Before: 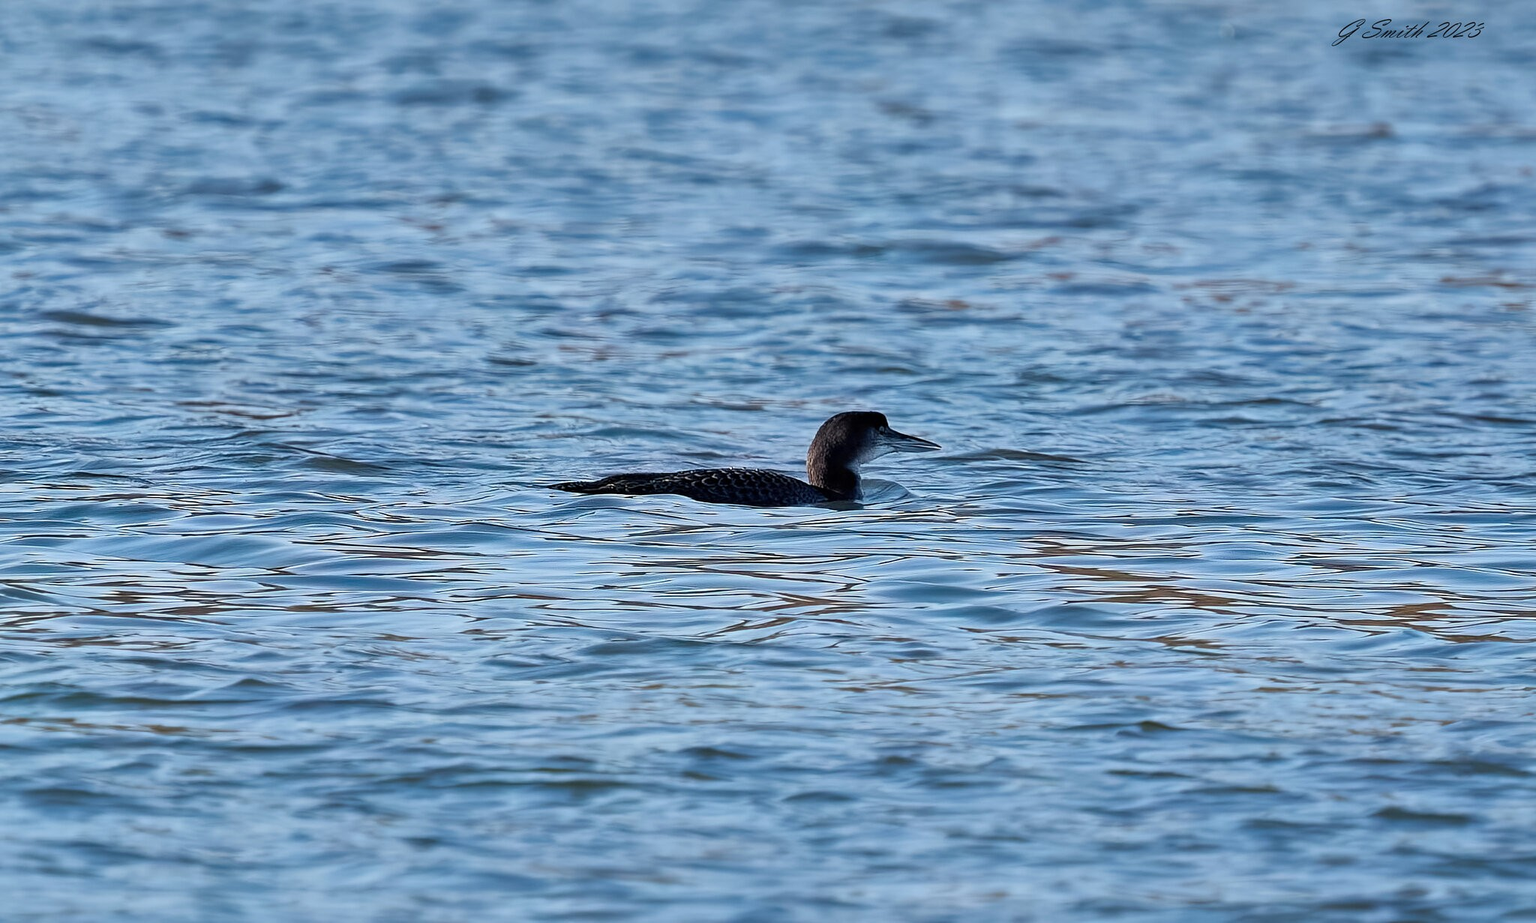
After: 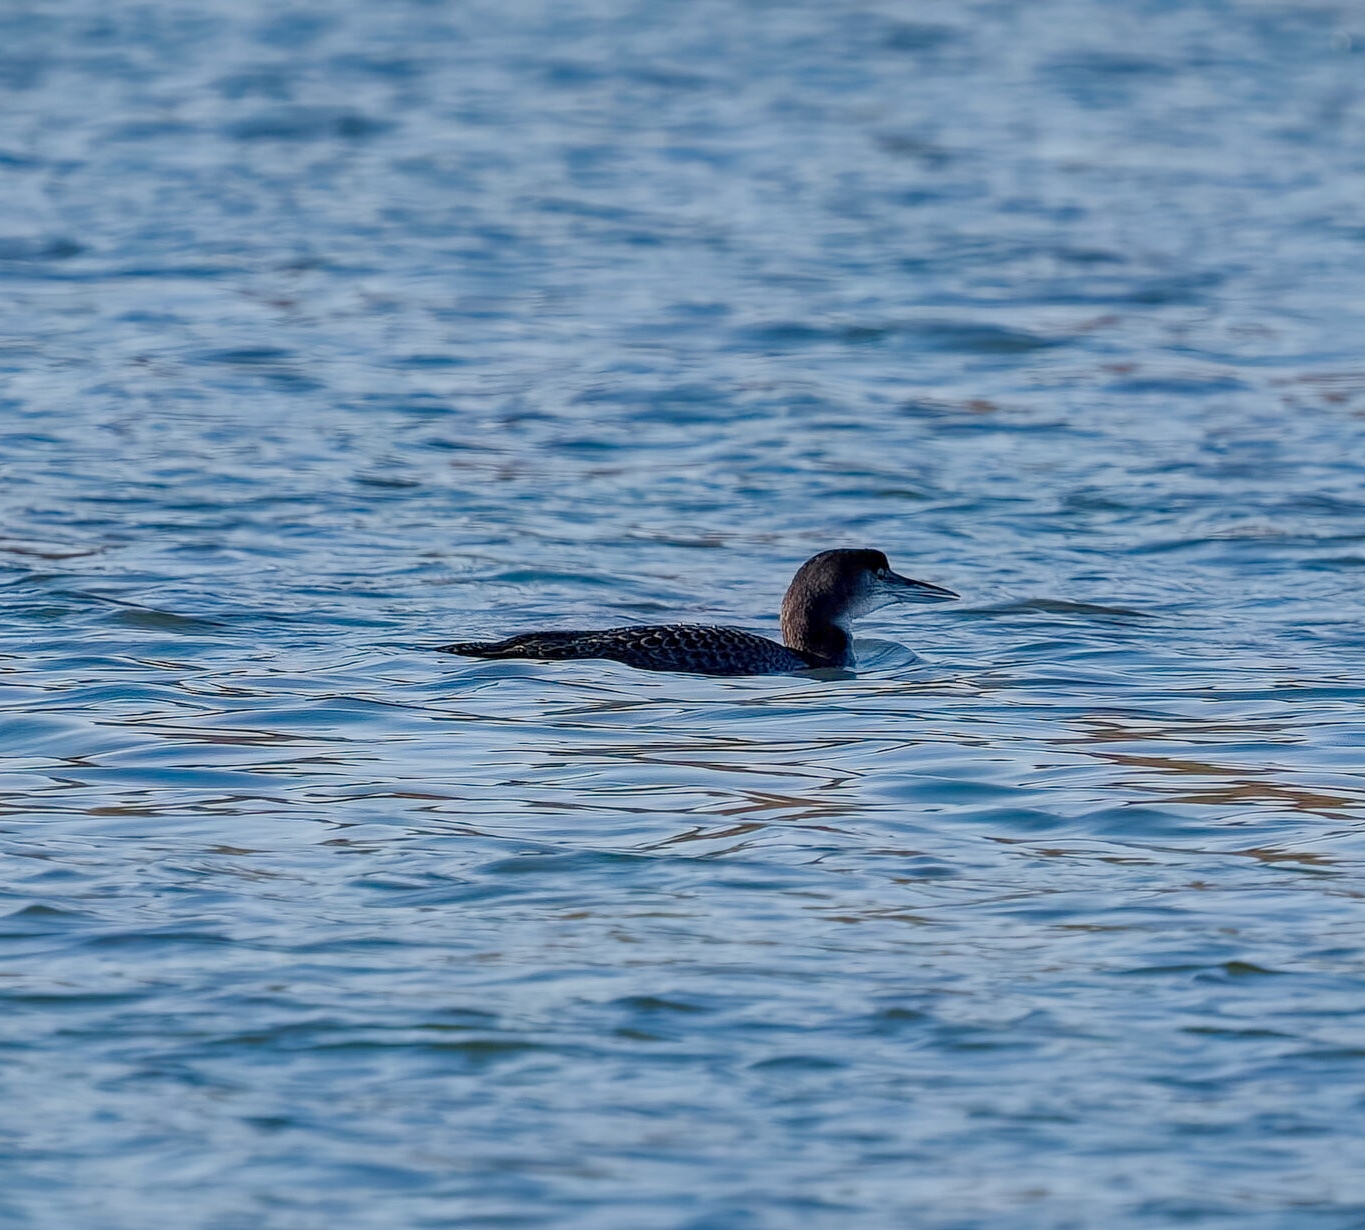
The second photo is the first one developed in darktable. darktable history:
local contrast: on, module defaults
color balance rgb: shadows lift › chroma 1%, shadows lift › hue 113°, highlights gain › chroma 0.2%, highlights gain › hue 333°, perceptual saturation grading › global saturation 20%, perceptual saturation grading › highlights -50%, perceptual saturation grading › shadows 25%, contrast -20%
crop and rotate: left 14.436%, right 18.898%
shadows and highlights: shadows -70, highlights 35, soften with gaussian
